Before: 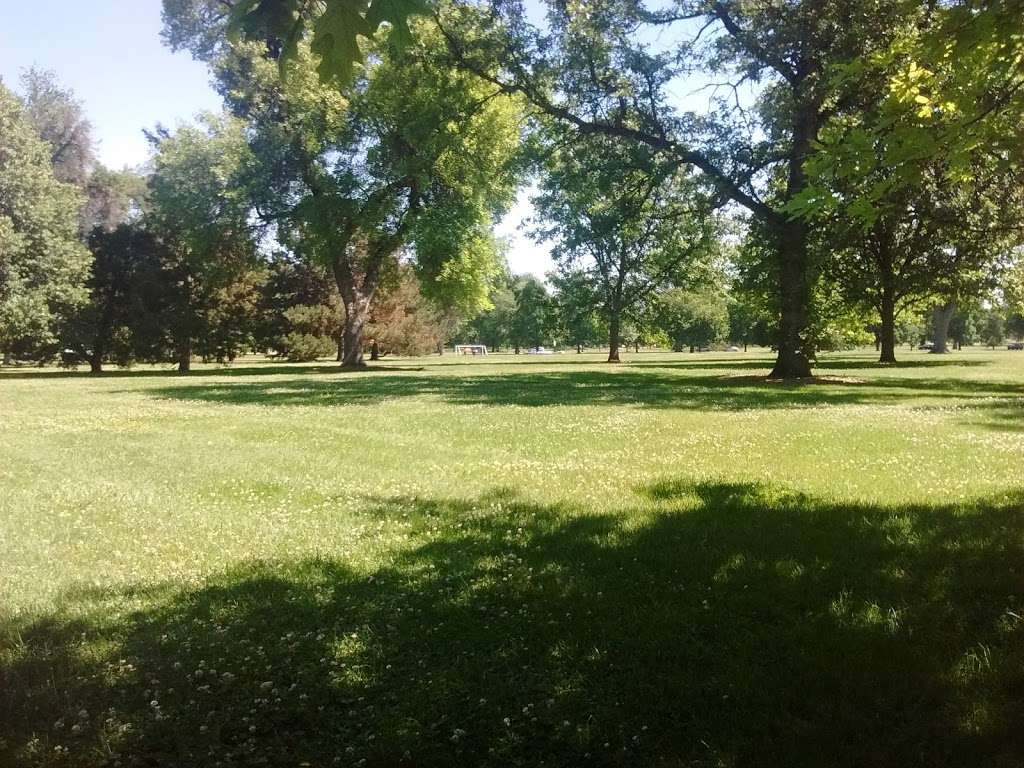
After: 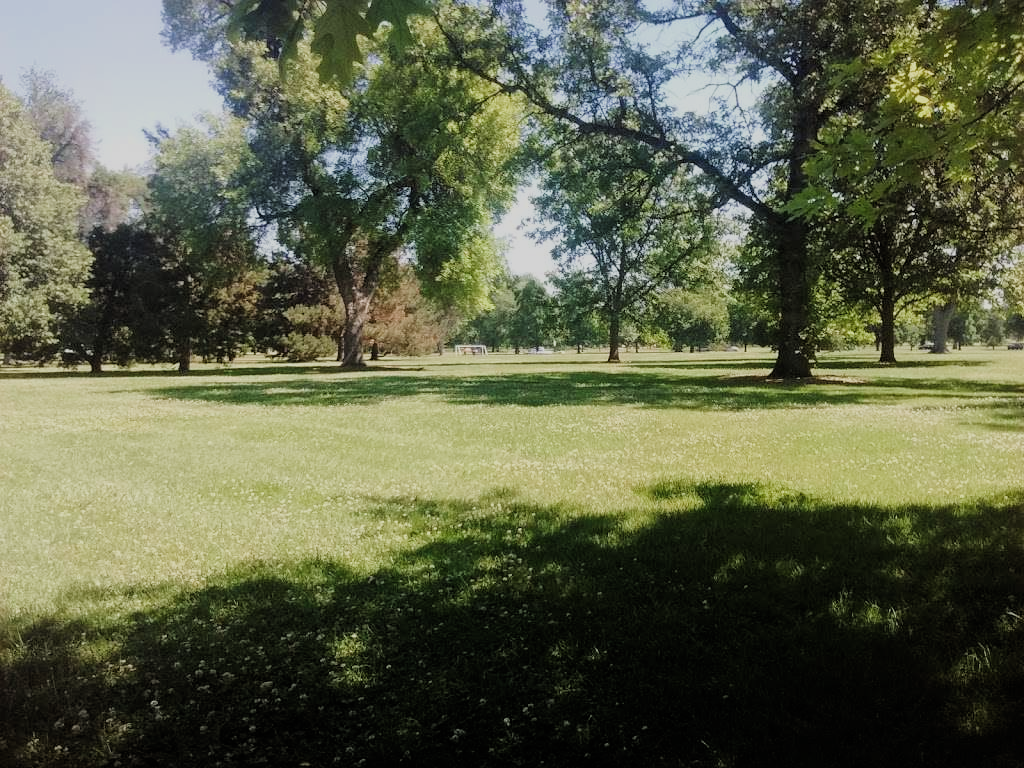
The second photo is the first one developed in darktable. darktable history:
filmic rgb: black relative exposure -7.65 EV, white relative exposure 4.56 EV, hardness 3.61, add noise in highlights 0.001, color science v3 (2019), use custom middle-gray values true, contrast in highlights soft
